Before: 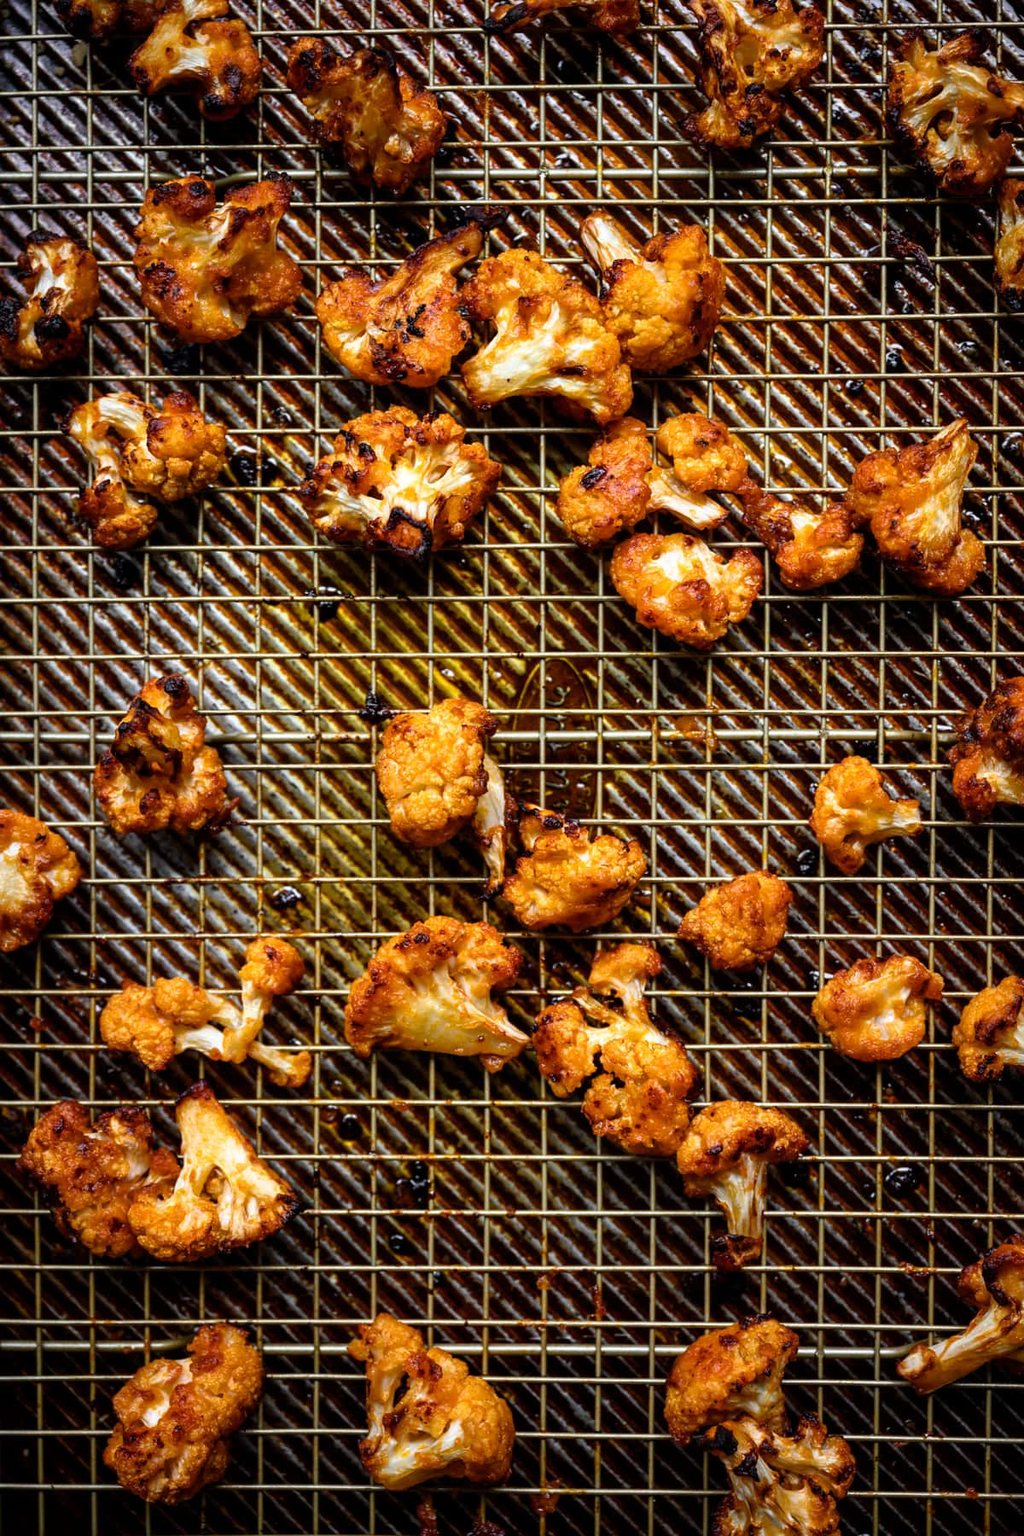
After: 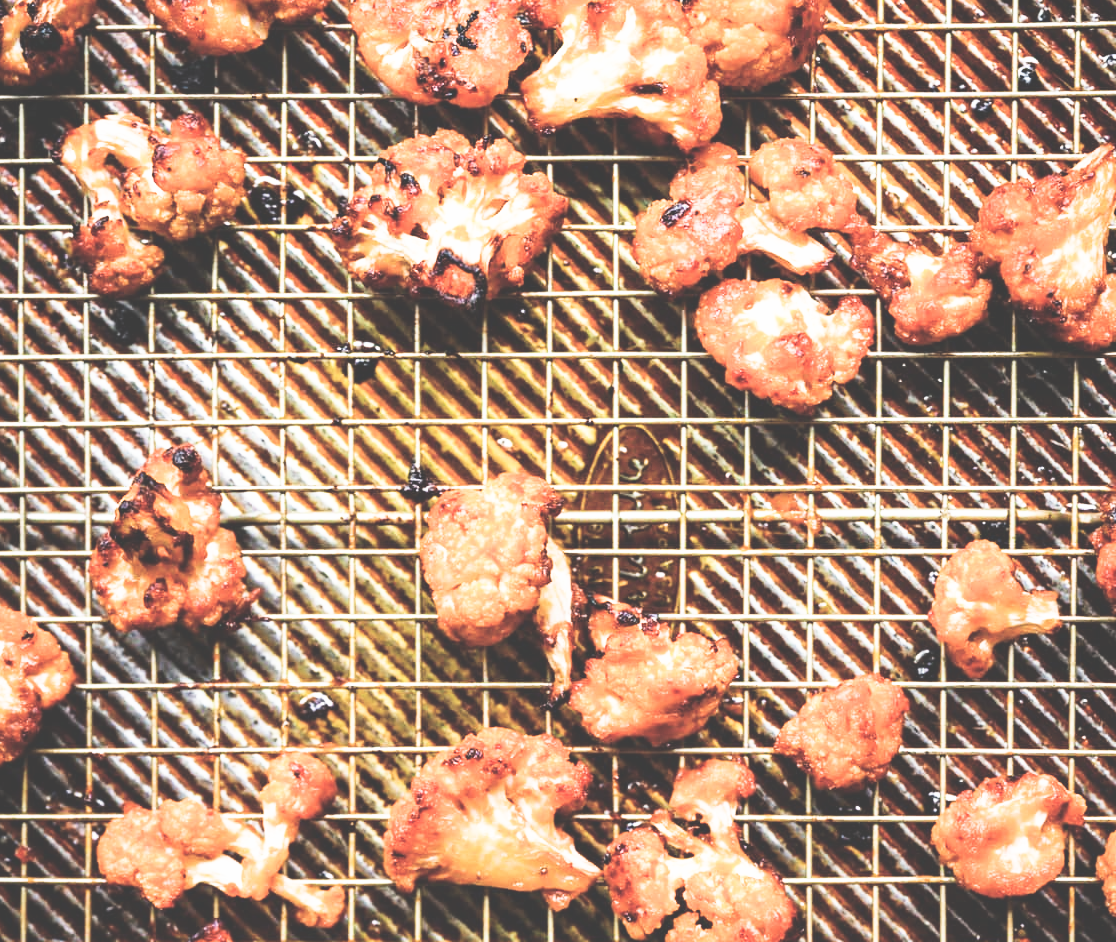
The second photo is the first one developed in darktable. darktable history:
exposure: black level correction -0.023, exposure 1.397 EV, compensate highlight preservation false
crop: left 1.744%, top 19.225%, right 5.069%, bottom 28.357%
sigmoid: contrast 1.22, skew 0.65
tone equalizer: -8 EV -0.75 EV, -7 EV -0.7 EV, -6 EV -0.6 EV, -5 EV -0.4 EV, -3 EV 0.4 EV, -2 EV 0.6 EV, -1 EV 0.7 EV, +0 EV 0.75 EV, edges refinement/feathering 500, mask exposure compensation -1.57 EV, preserve details no
